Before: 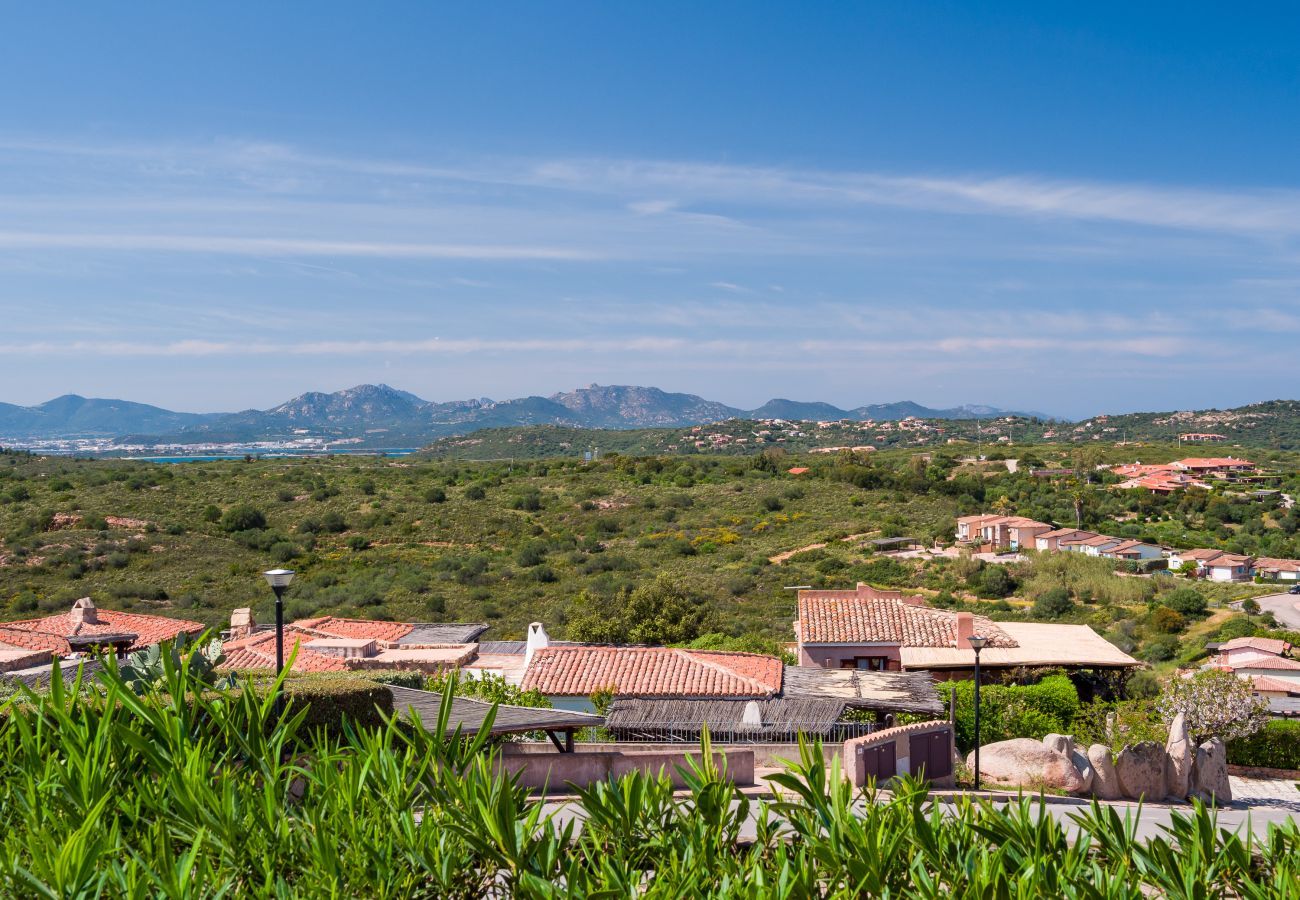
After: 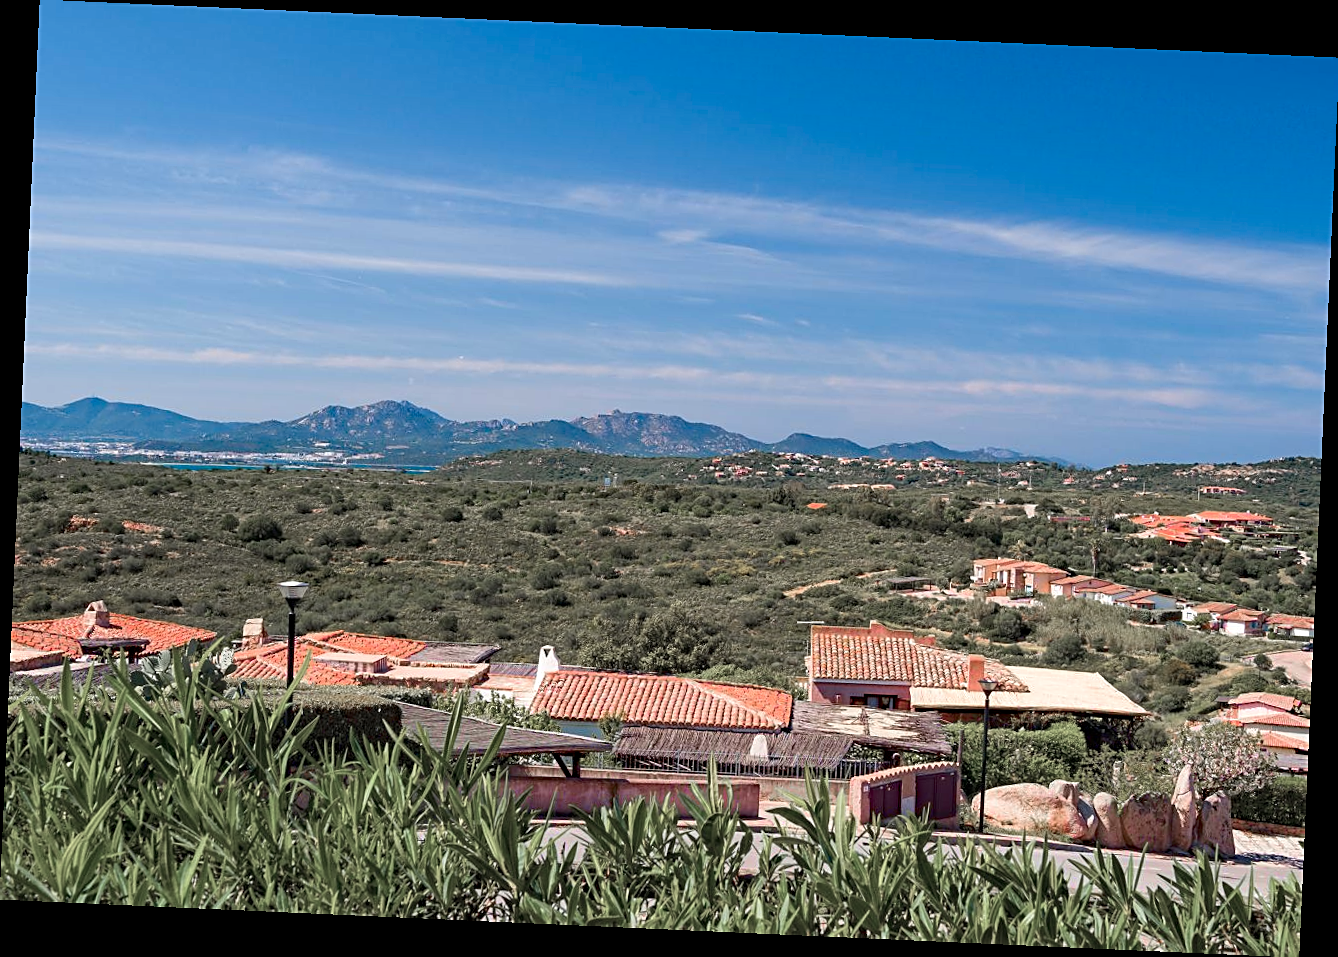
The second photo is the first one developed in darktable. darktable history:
sharpen: on, module defaults
crop and rotate: angle -2.56°
haze removal: strength 0.416, compatibility mode true, adaptive false
color zones: curves: ch1 [(0, 0.708) (0.088, 0.648) (0.245, 0.187) (0.429, 0.326) (0.571, 0.498) (0.714, 0.5) (0.857, 0.5) (1, 0.708)]
